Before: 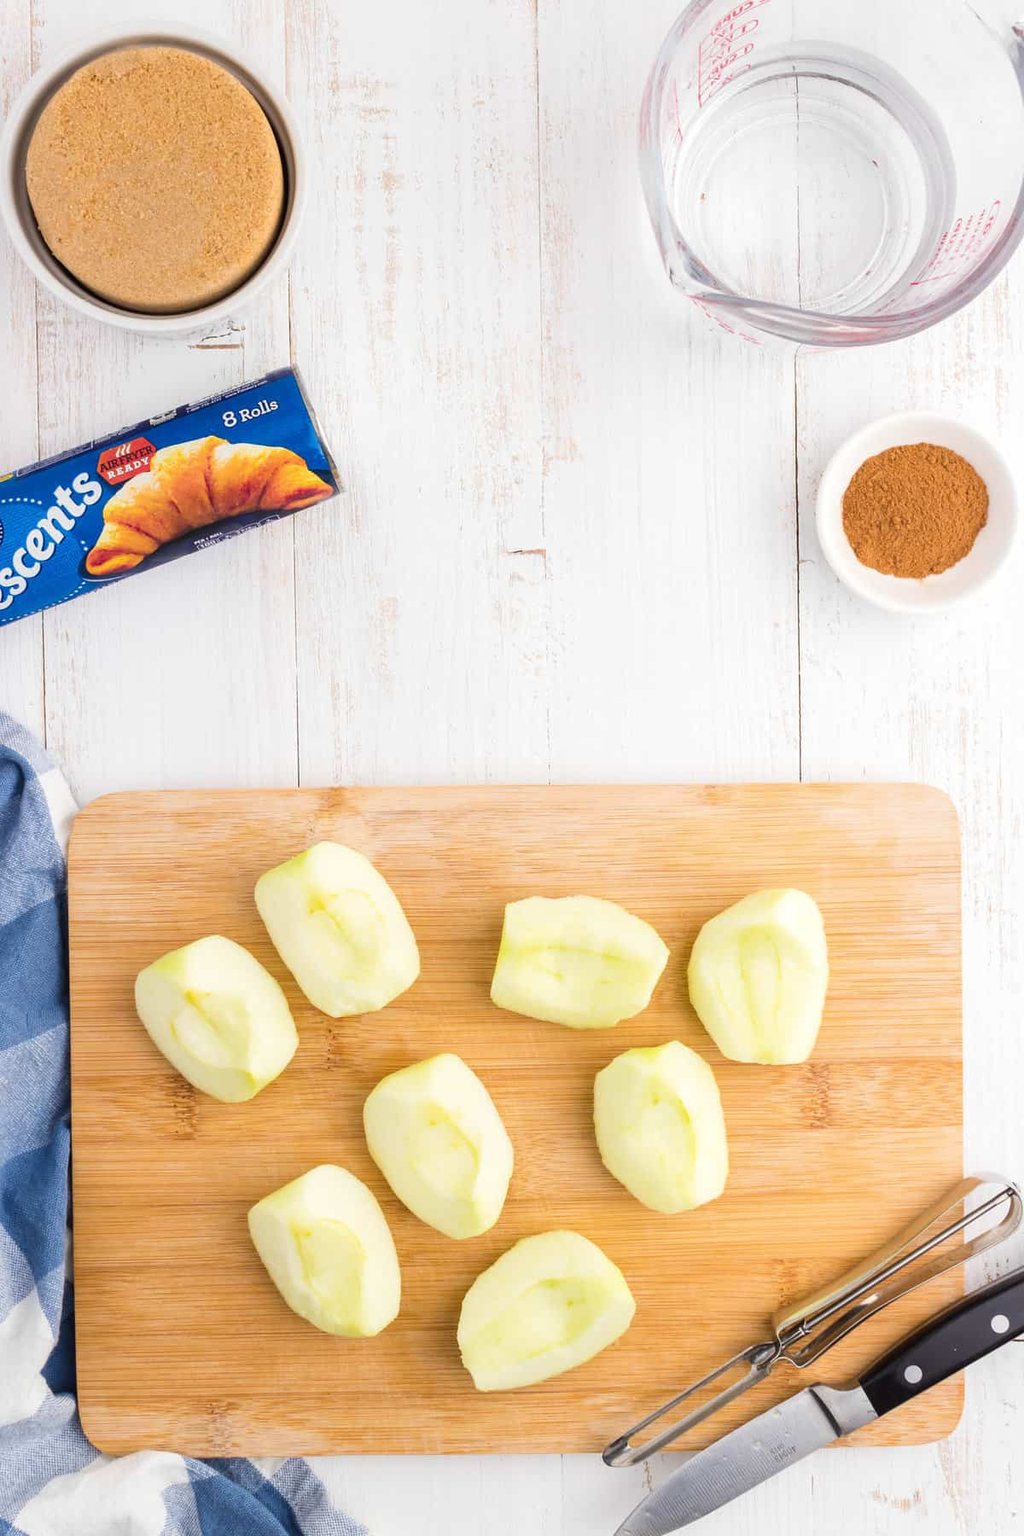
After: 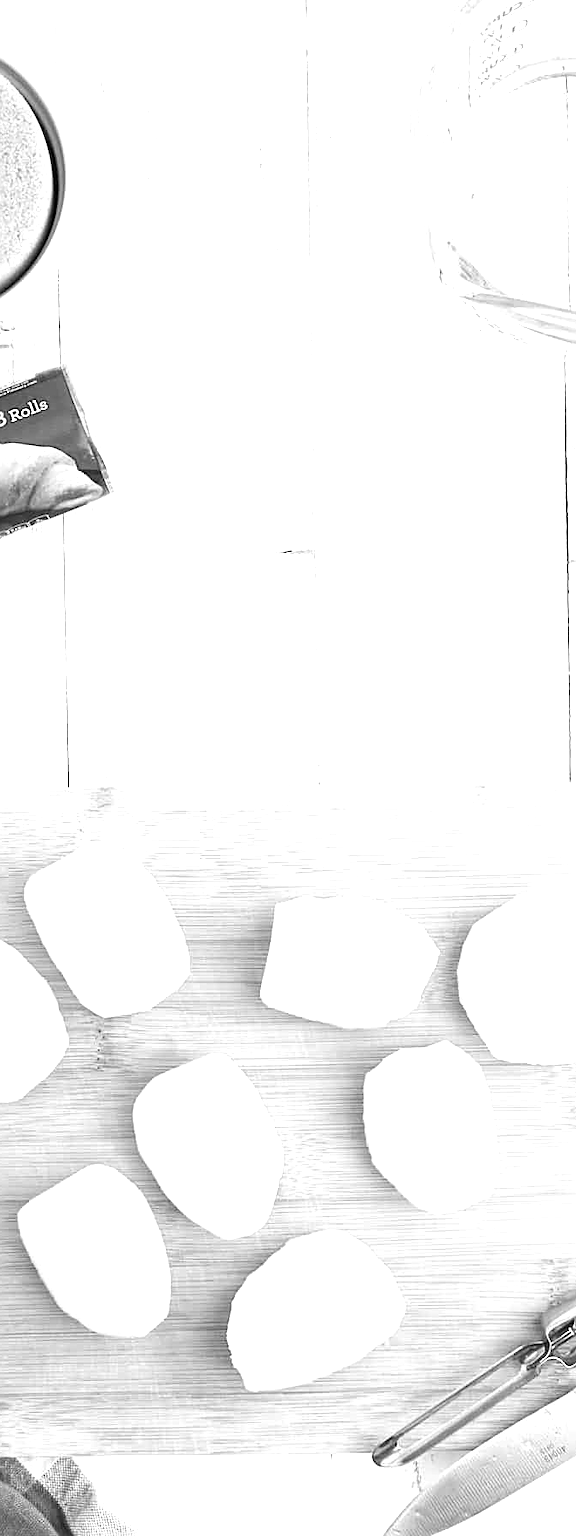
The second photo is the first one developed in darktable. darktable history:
exposure: black level correction 0, exposure 0.9 EV, compensate highlight preservation false
crop and rotate: left 22.516%, right 21.234%
contrast brightness saturation: saturation -1
sharpen: on, module defaults
